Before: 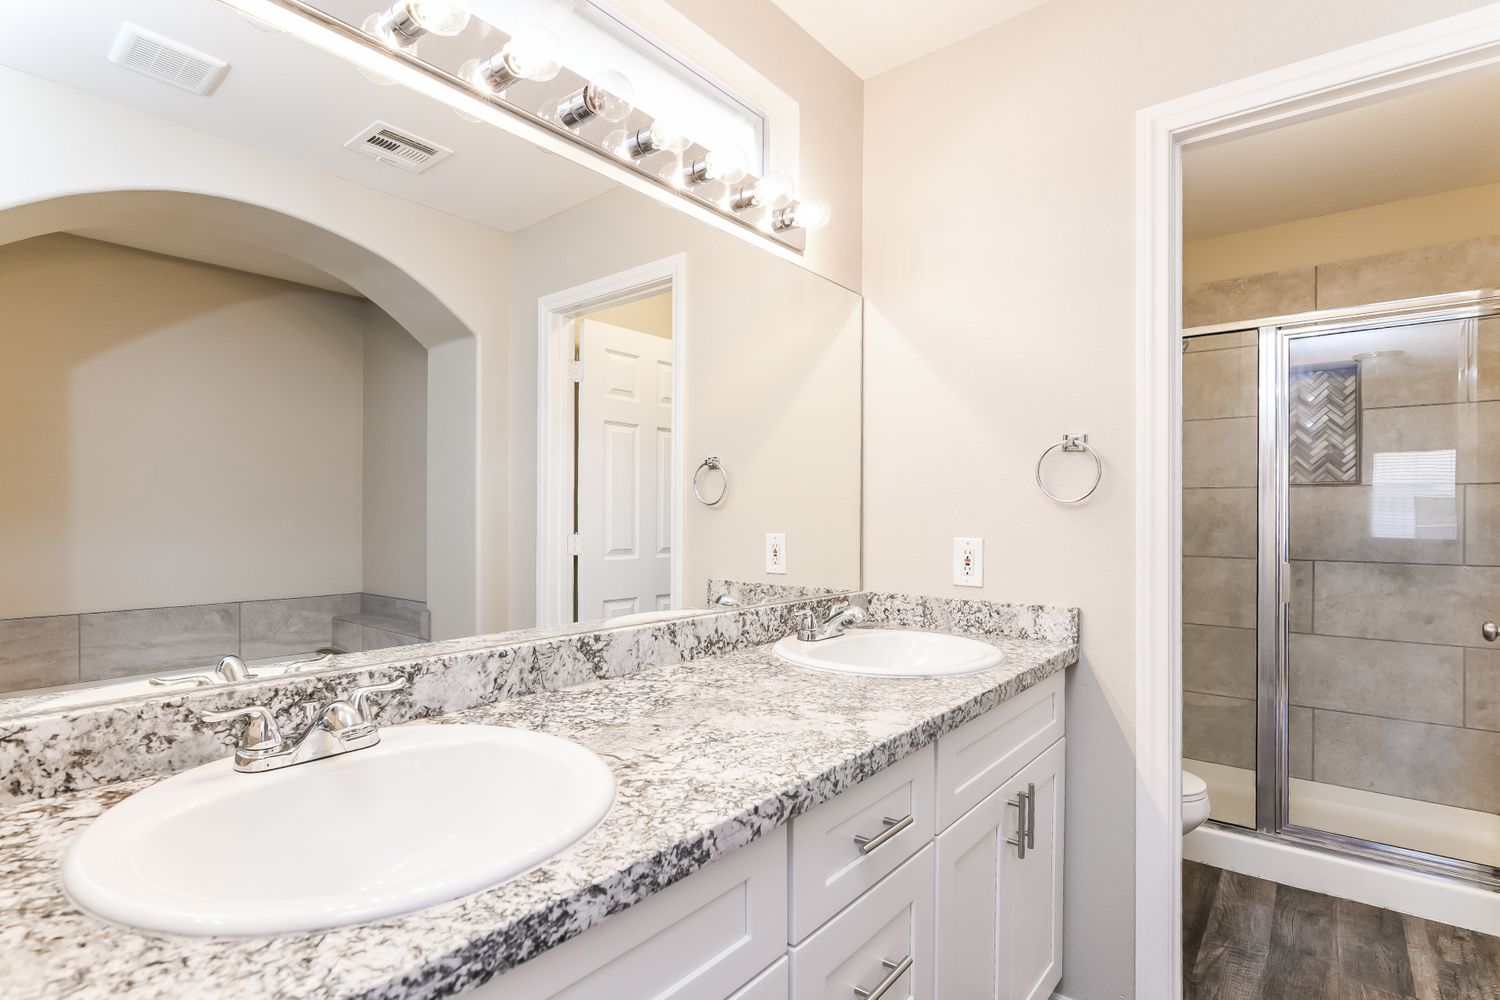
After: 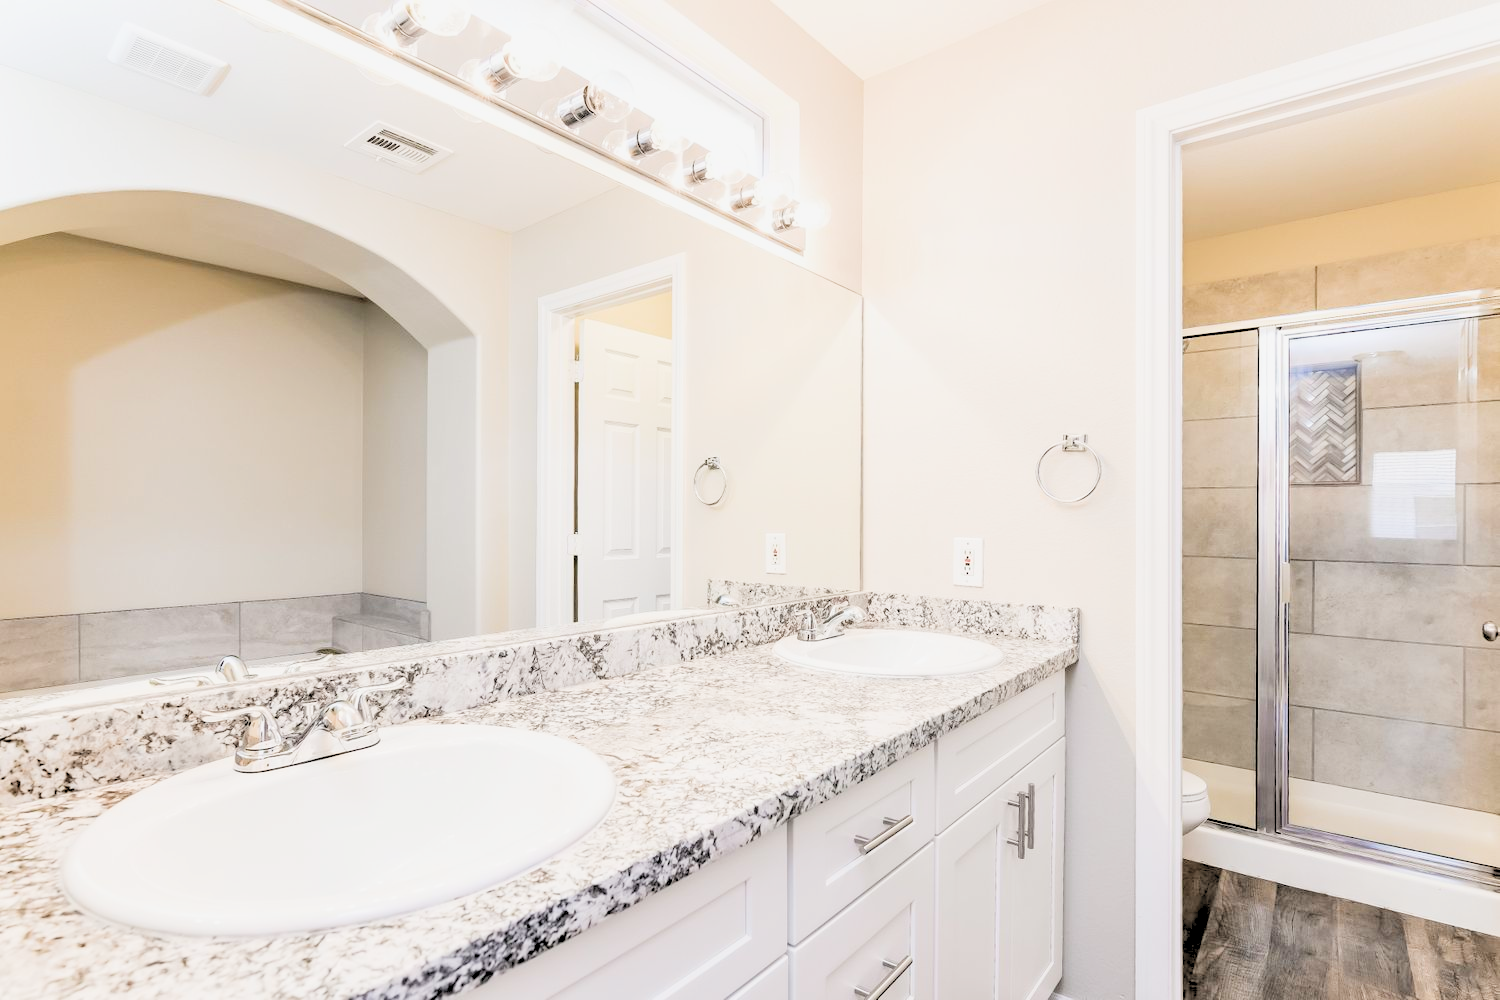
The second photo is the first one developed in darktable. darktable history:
filmic rgb: black relative exposure -5 EV, white relative exposure 3.5 EV, hardness 3.19, contrast 1.3, highlights saturation mix -50%
levels: levels [0.072, 0.414, 0.976]
